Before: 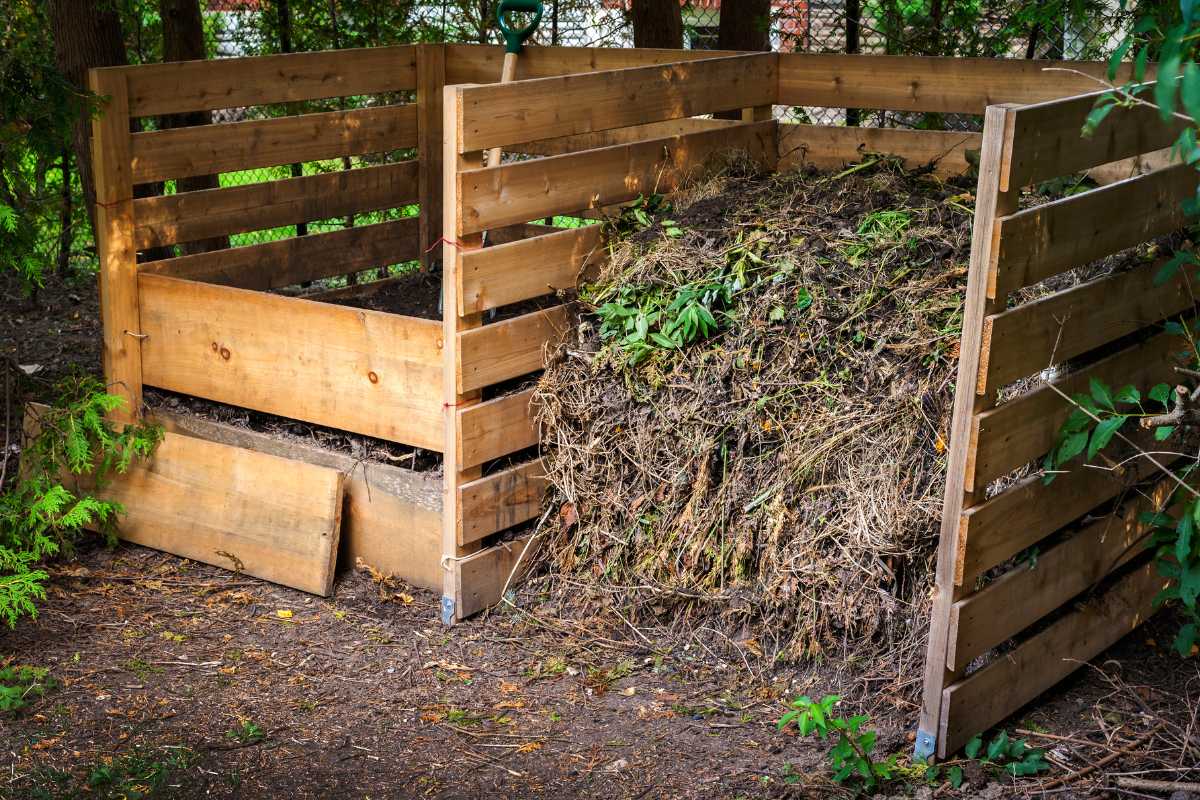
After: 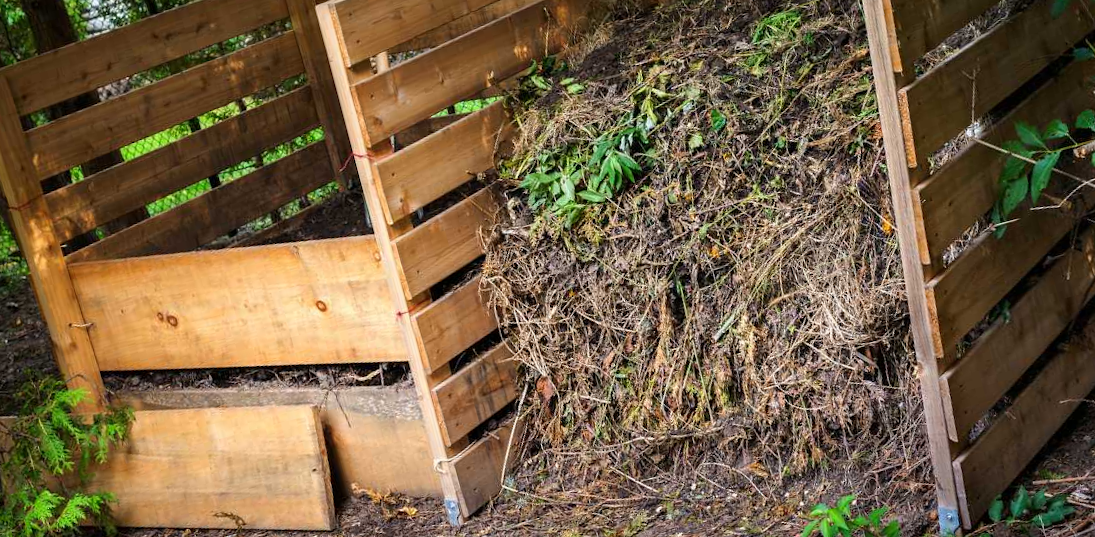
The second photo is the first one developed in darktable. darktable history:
rotate and perspective: rotation -14.8°, crop left 0.1, crop right 0.903, crop top 0.25, crop bottom 0.748
exposure: exposure 0 EV, compensate highlight preservation false
